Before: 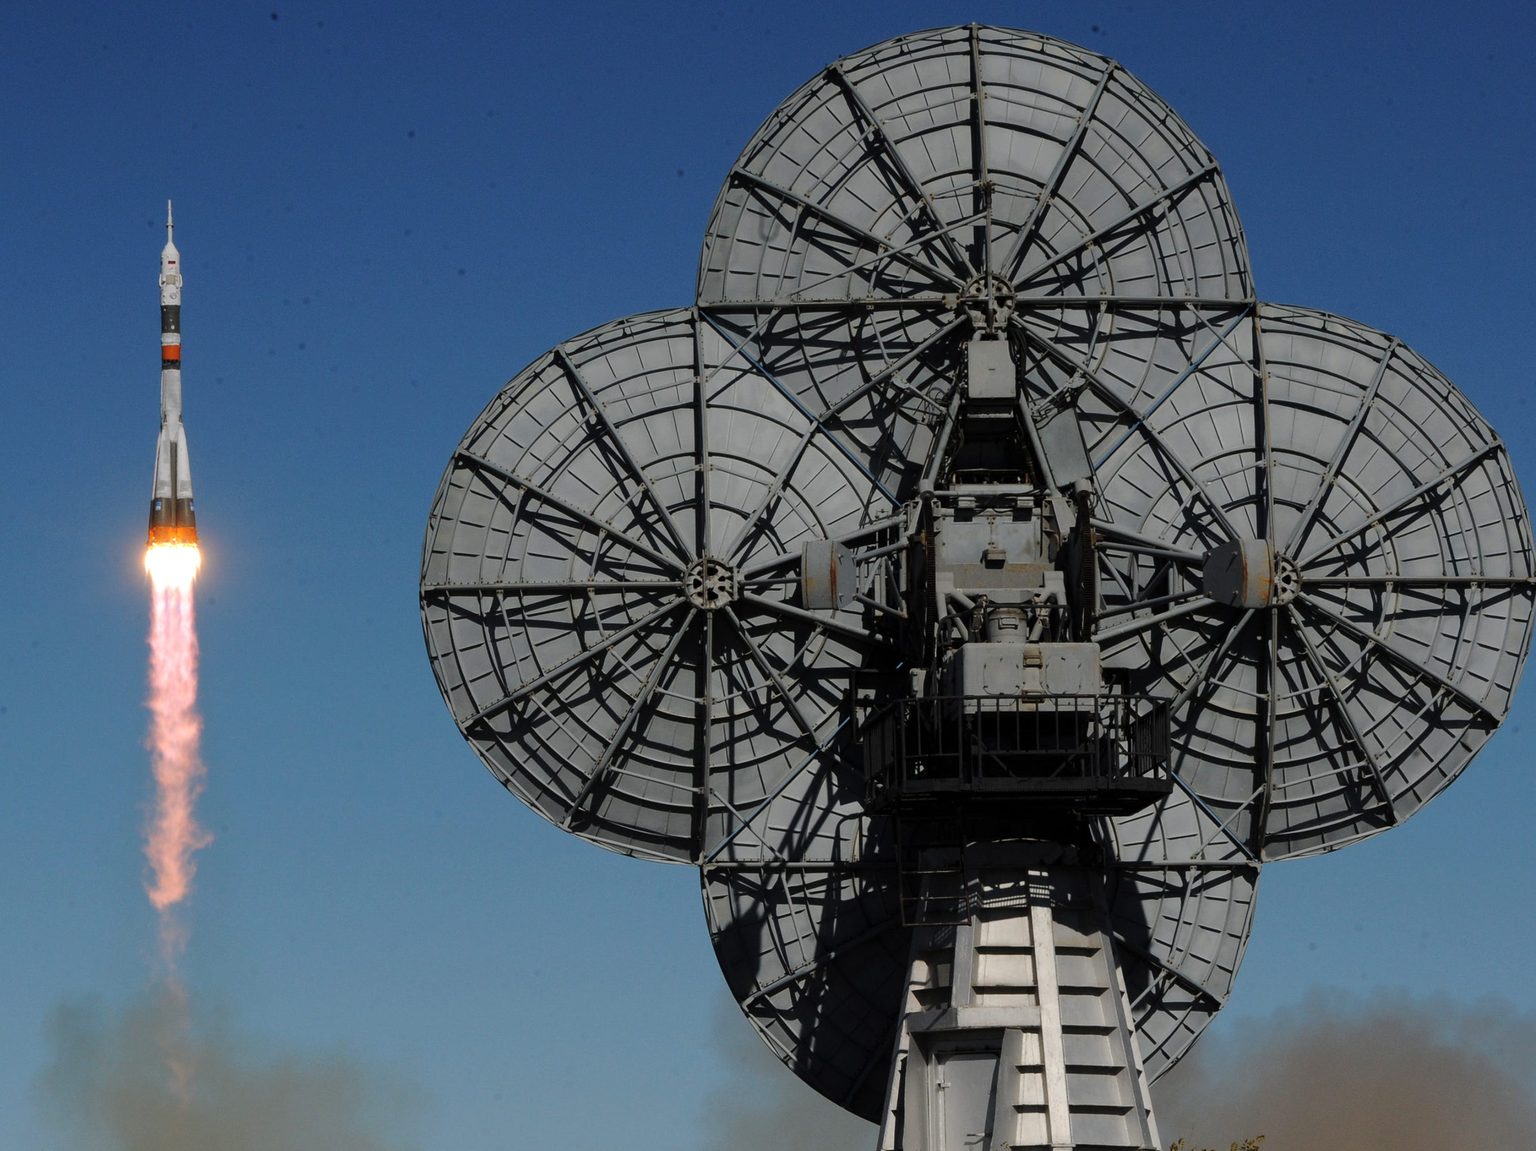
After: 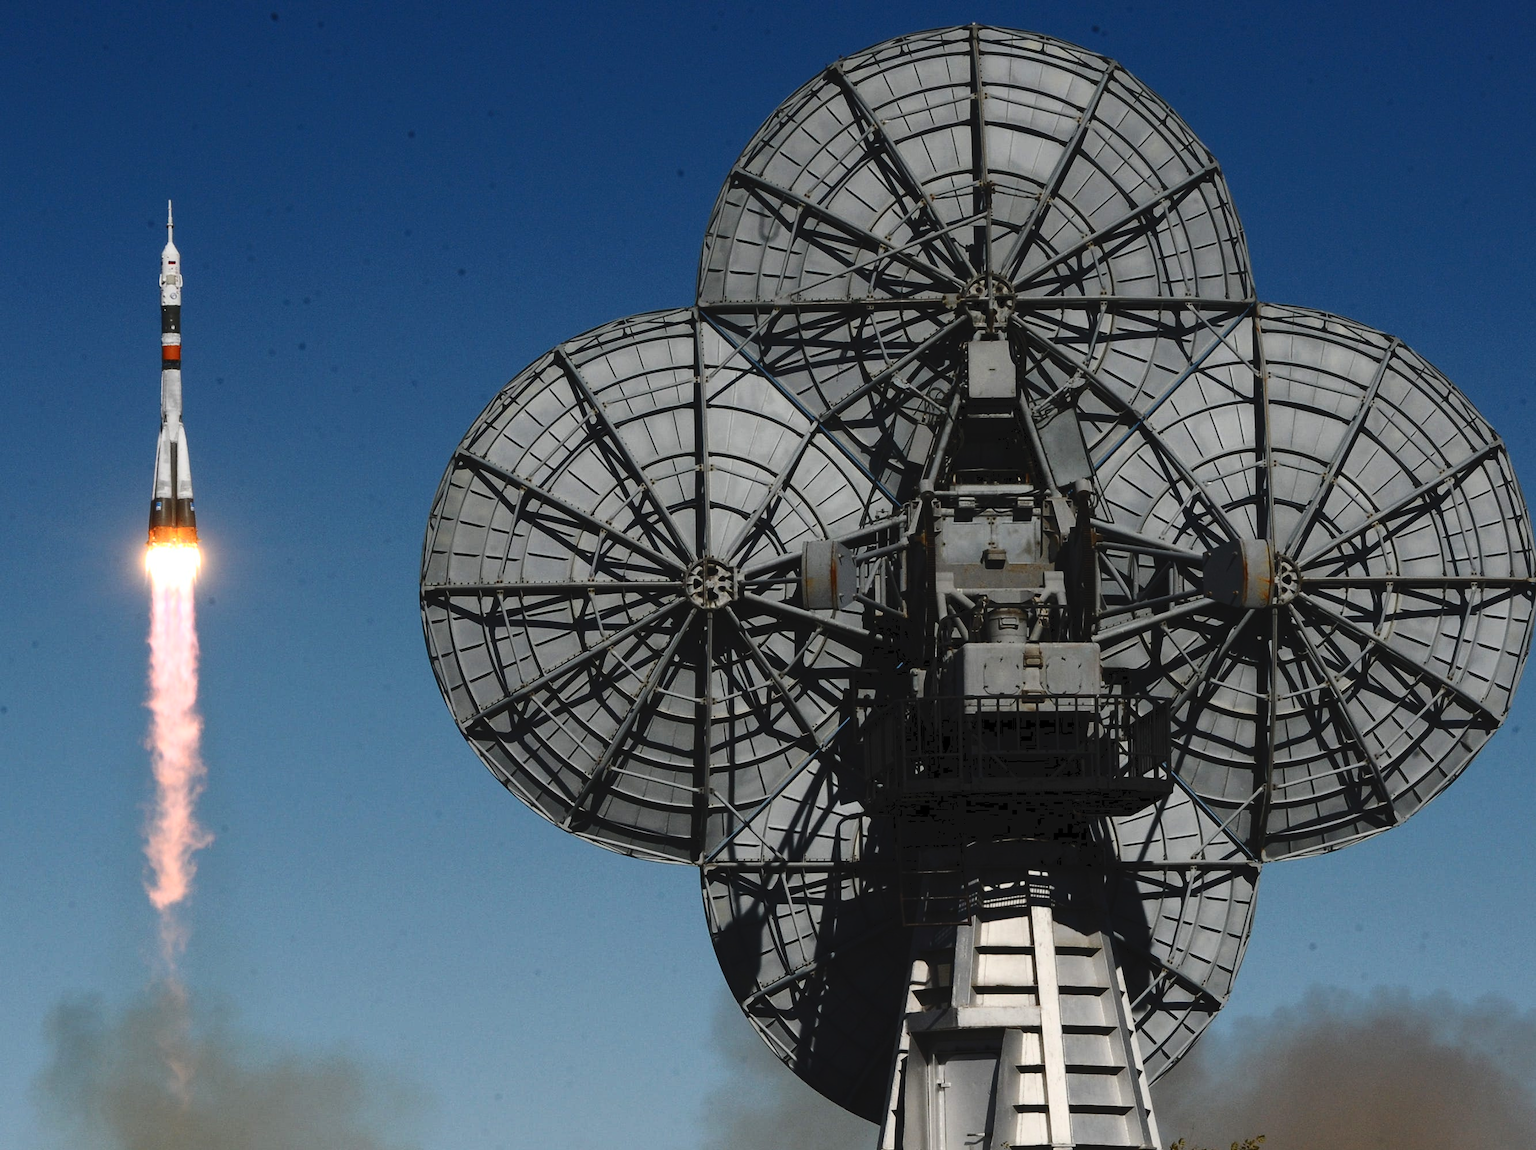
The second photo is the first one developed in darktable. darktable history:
tone curve: curves: ch0 [(0, 0) (0.003, 0.06) (0.011, 0.059) (0.025, 0.065) (0.044, 0.076) (0.069, 0.088) (0.1, 0.102) (0.136, 0.116) (0.177, 0.137) (0.224, 0.169) (0.277, 0.214) (0.335, 0.271) (0.399, 0.356) (0.468, 0.459) (0.543, 0.579) (0.623, 0.705) (0.709, 0.823) (0.801, 0.918) (0.898, 0.963) (1, 1)], color space Lab, independent channels, preserve colors none
